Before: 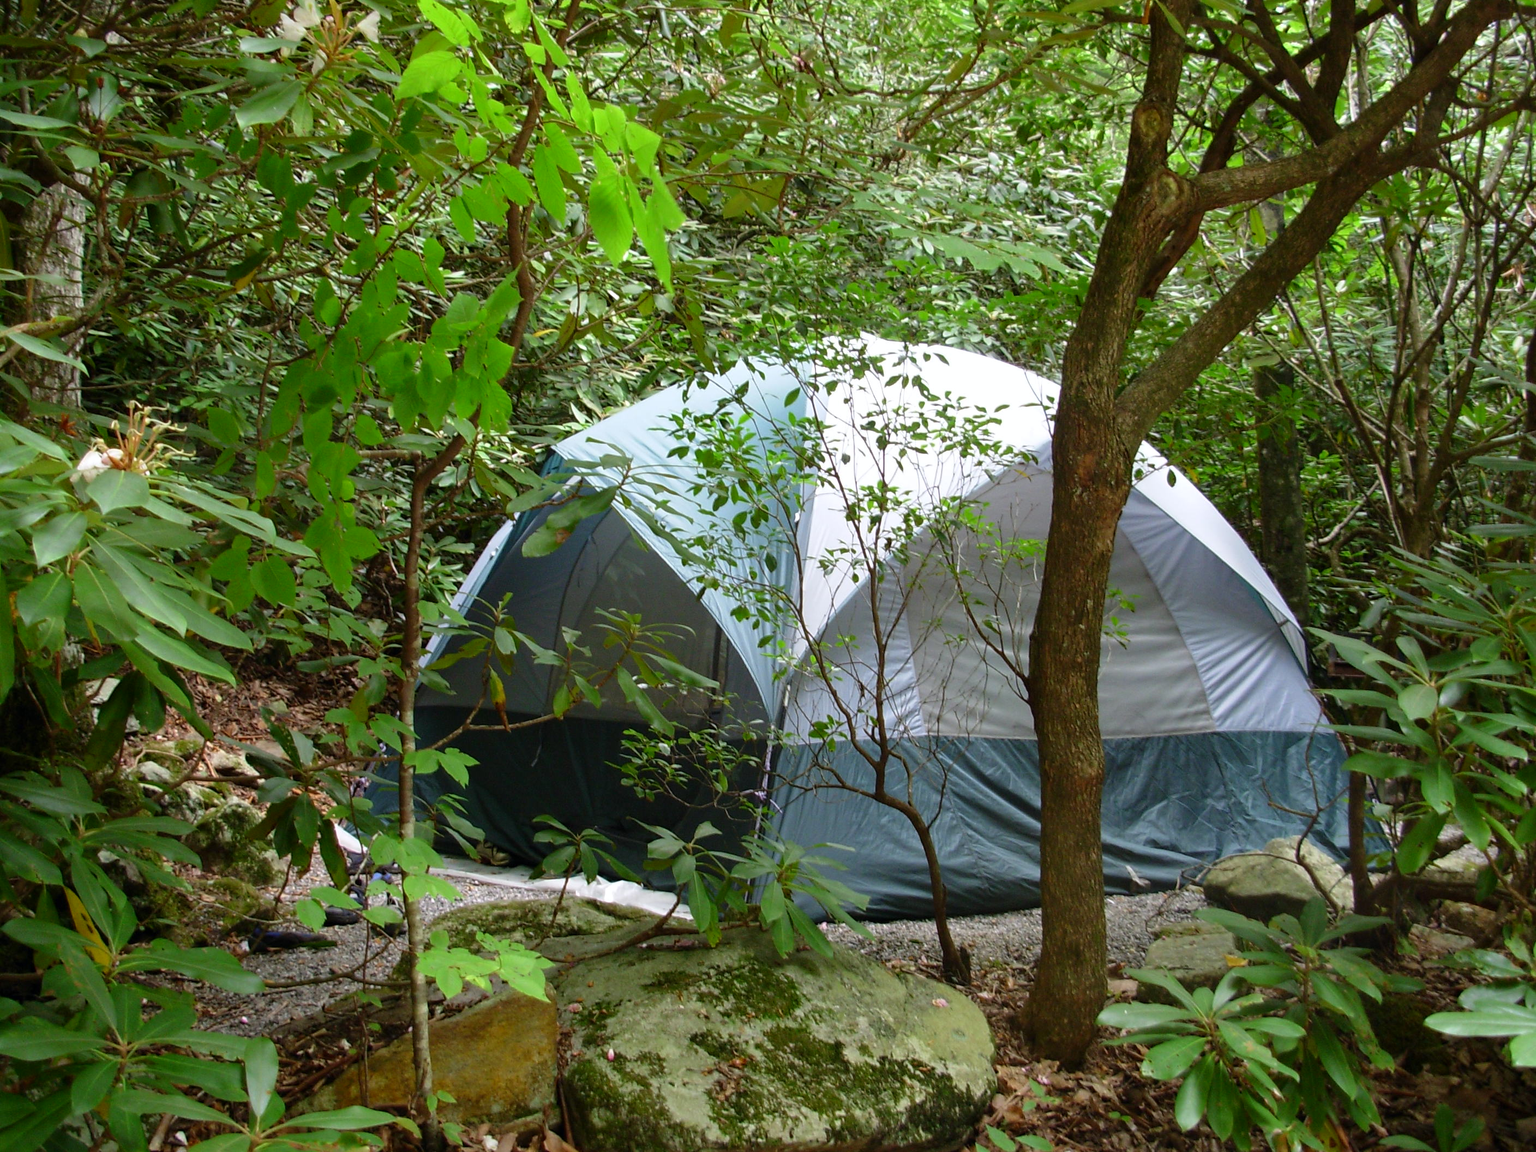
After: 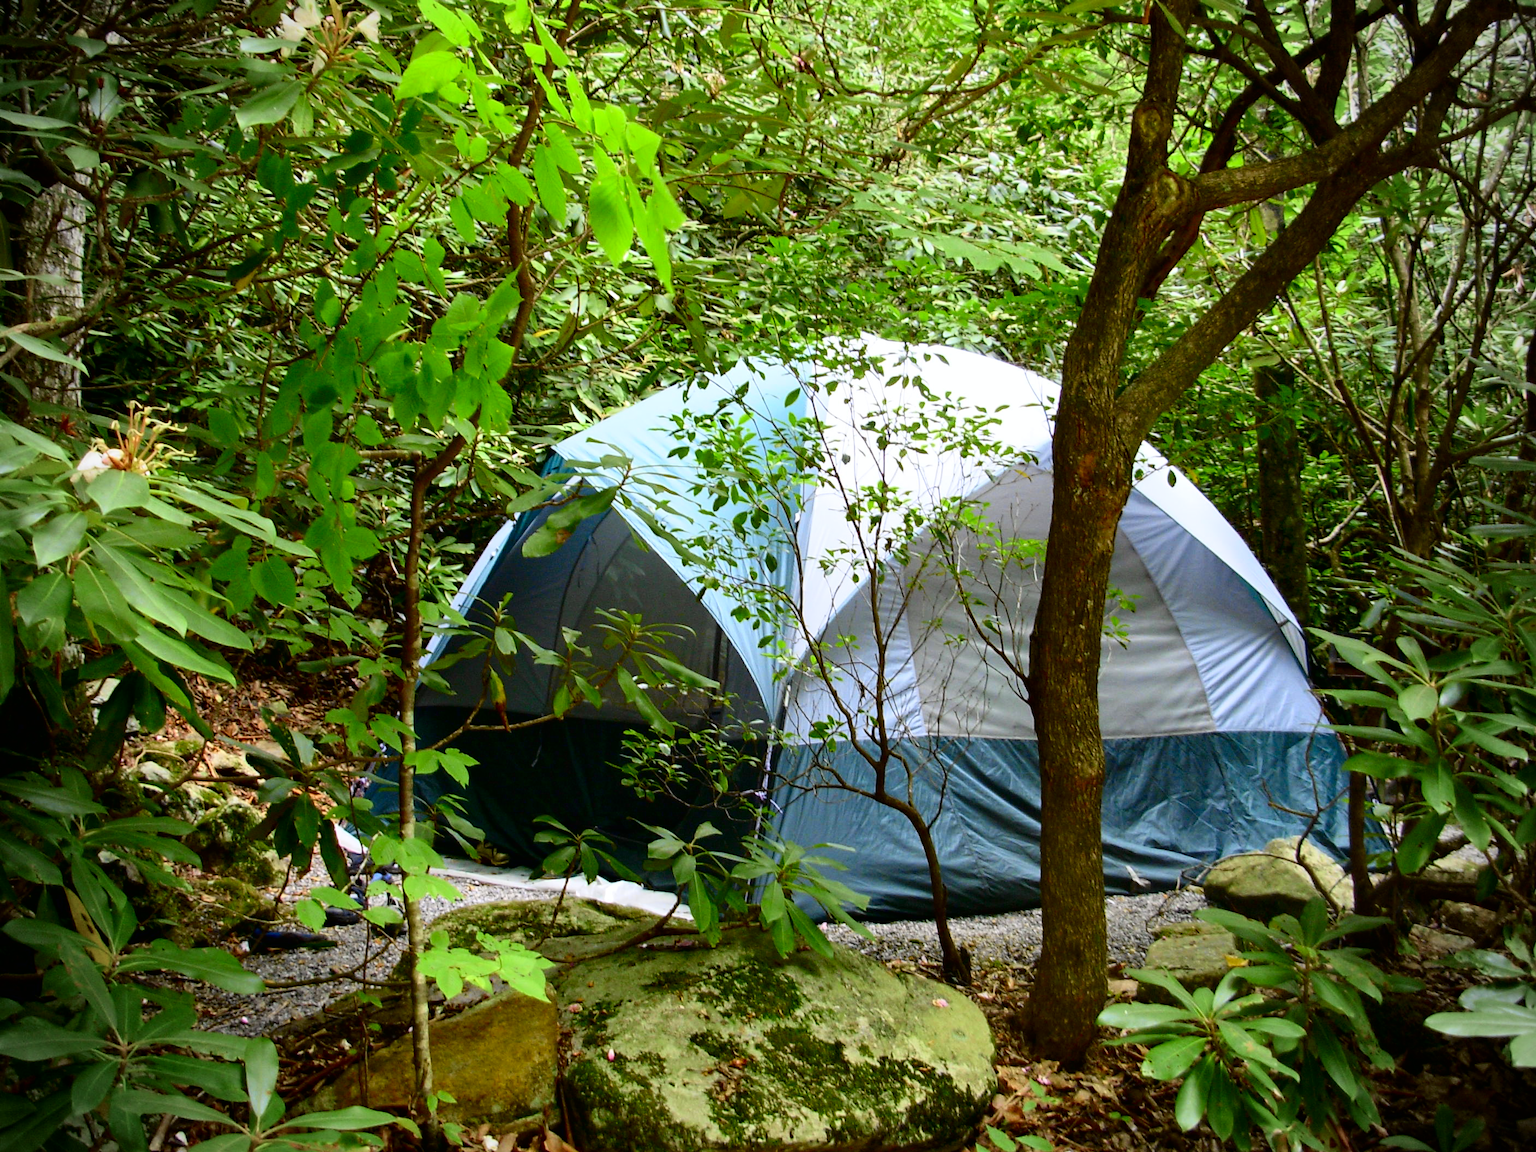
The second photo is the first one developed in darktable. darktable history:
vignetting: on, module defaults
tone curve: curves: ch0 [(0, 0.006) (0.046, 0.011) (0.13, 0.062) (0.338, 0.327) (0.494, 0.55) (0.728, 0.835) (1, 1)]; ch1 [(0, 0) (0.346, 0.324) (0.45, 0.431) (0.5, 0.5) (0.522, 0.517) (0.55, 0.57) (1, 1)]; ch2 [(0, 0) (0.453, 0.418) (0.5, 0.5) (0.526, 0.524) (0.554, 0.598) (0.622, 0.679) (0.707, 0.761) (1, 1)], color space Lab, independent channels, preserve colors none
